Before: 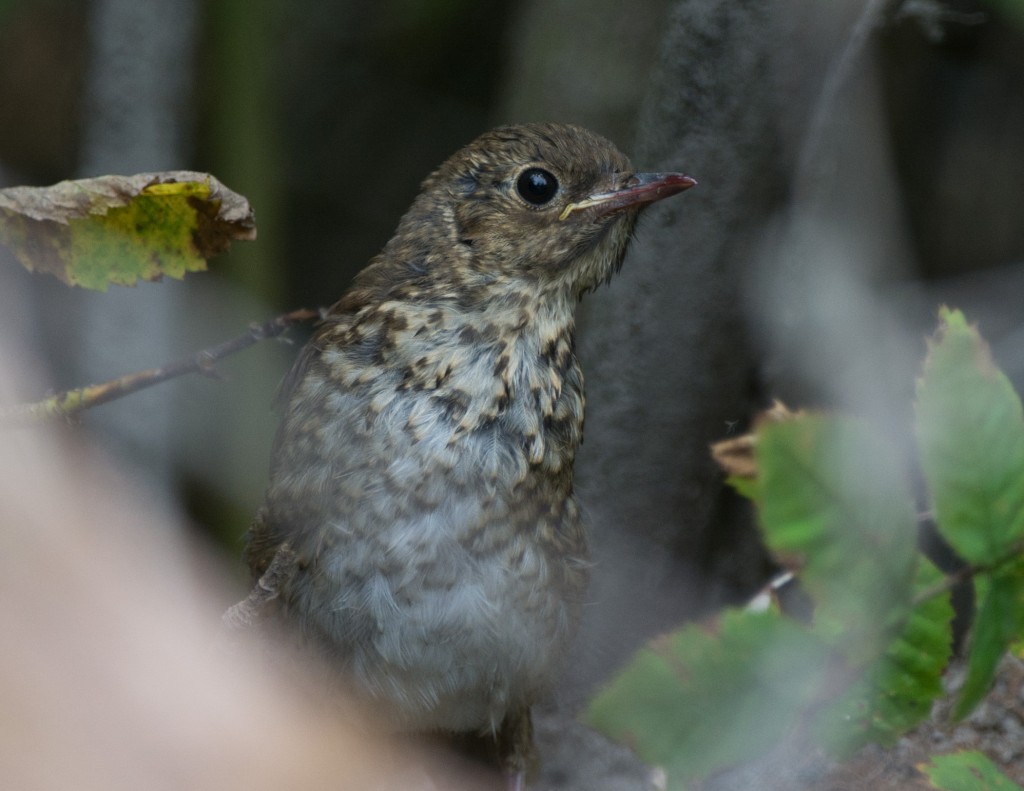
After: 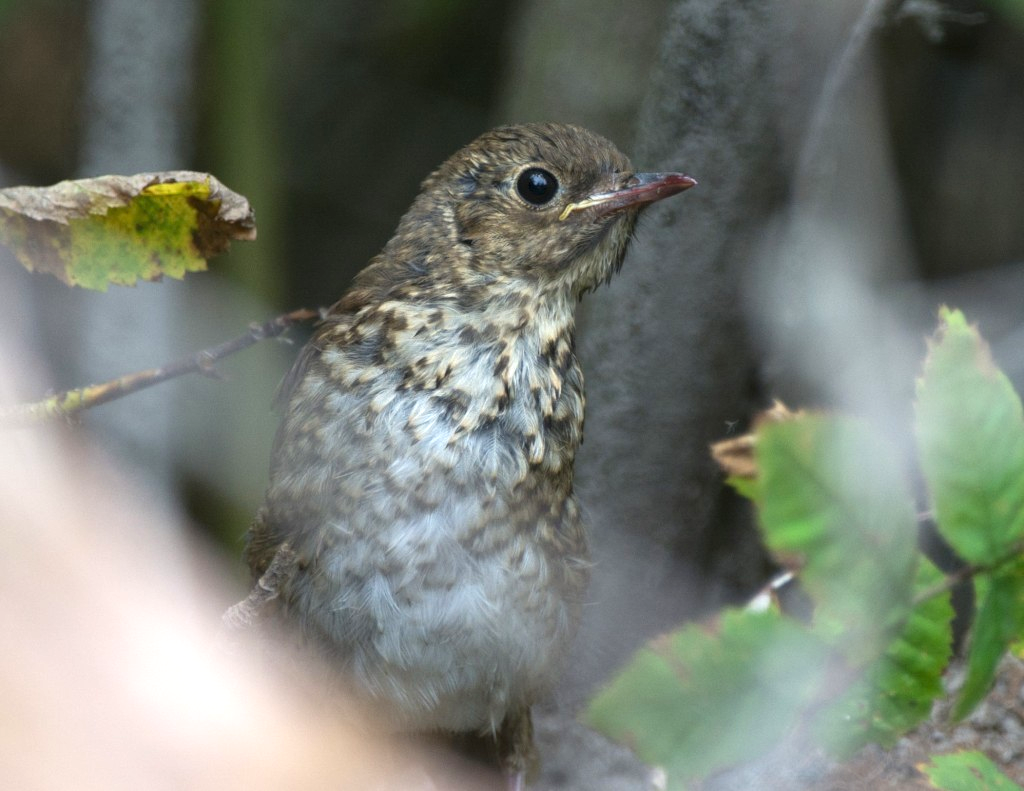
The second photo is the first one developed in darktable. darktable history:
exposure: black level correction 0, exposure 0.9 EV, compensate highlight preservation false
tone equalizer: on, module defaults
